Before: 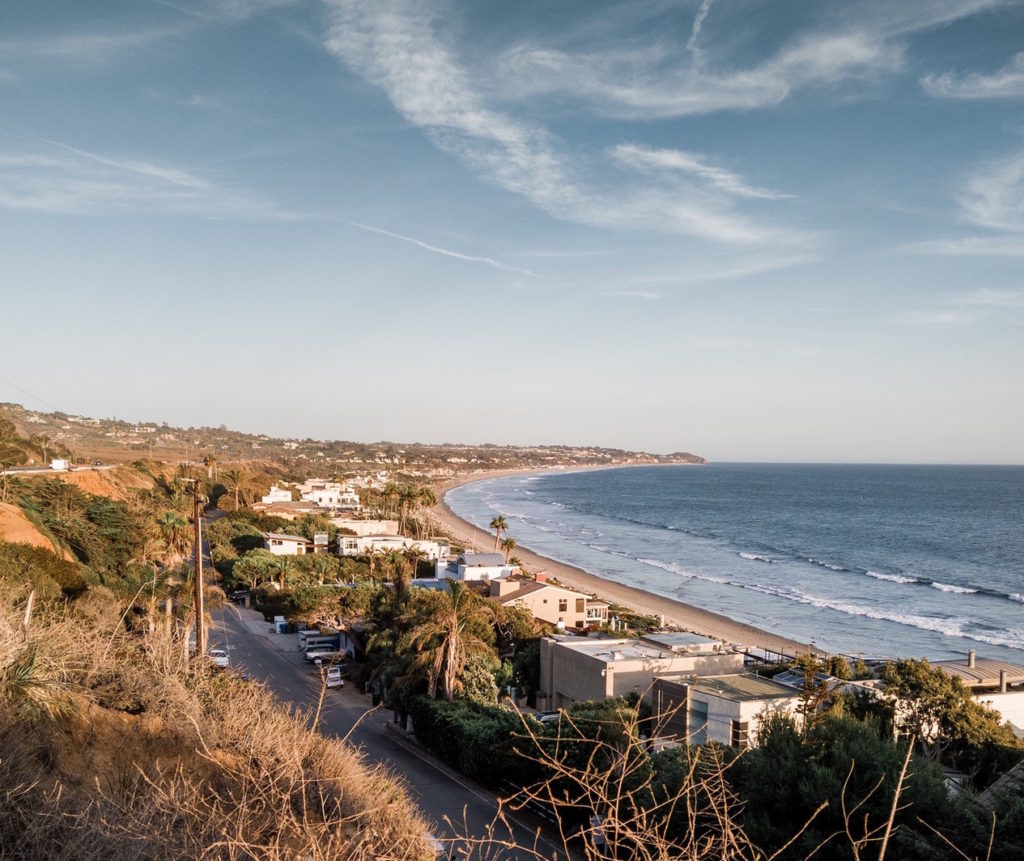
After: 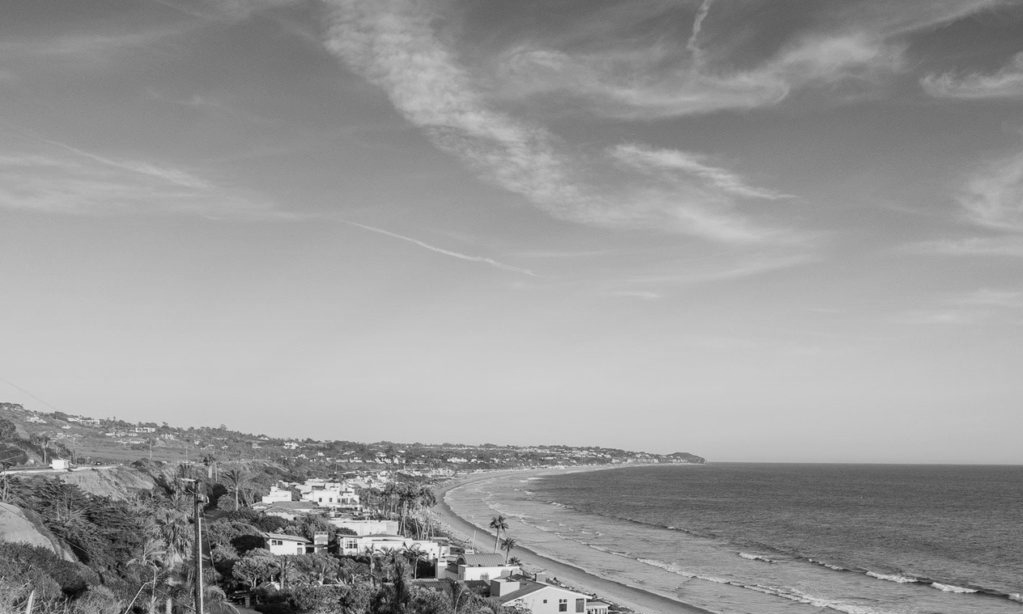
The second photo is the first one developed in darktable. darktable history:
crop: bottom 28.576%
monochrome: a -74.22, b 78.2
